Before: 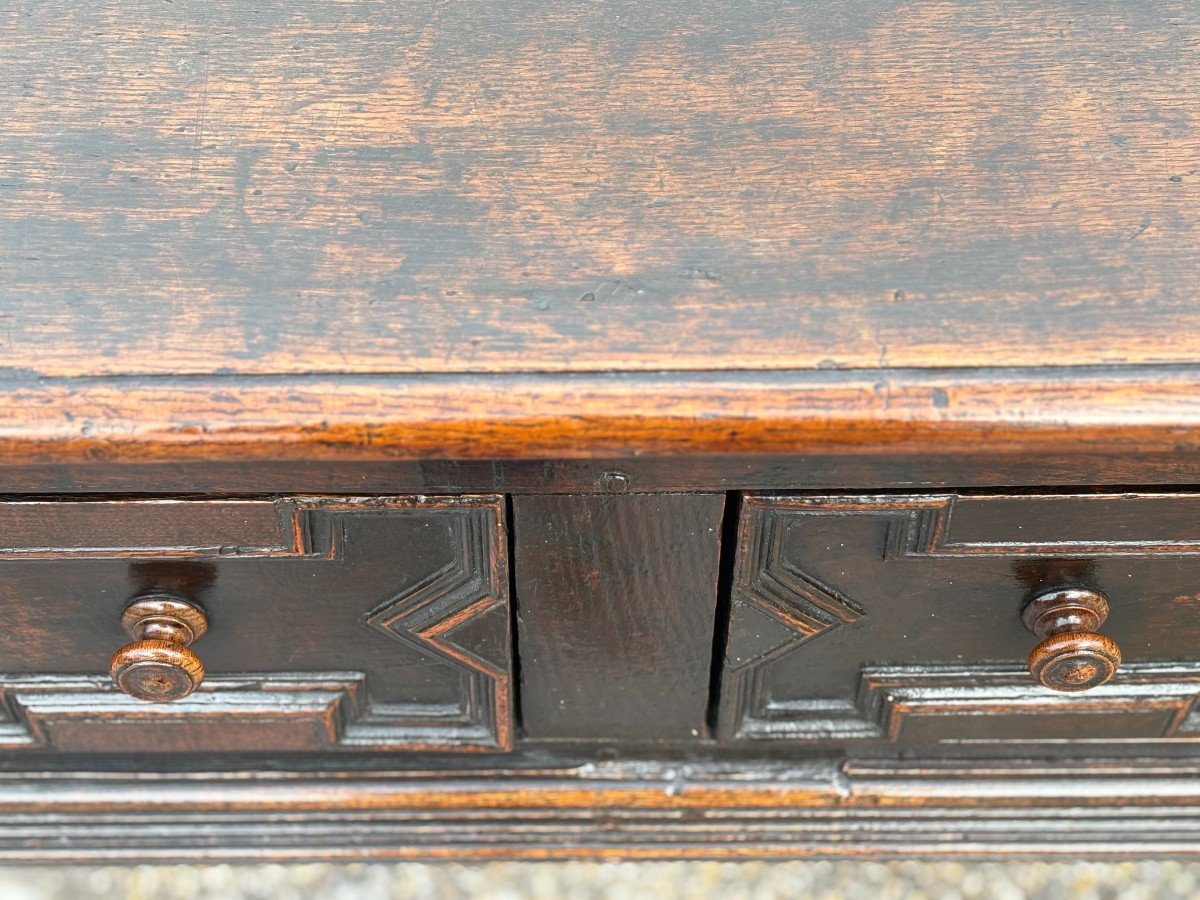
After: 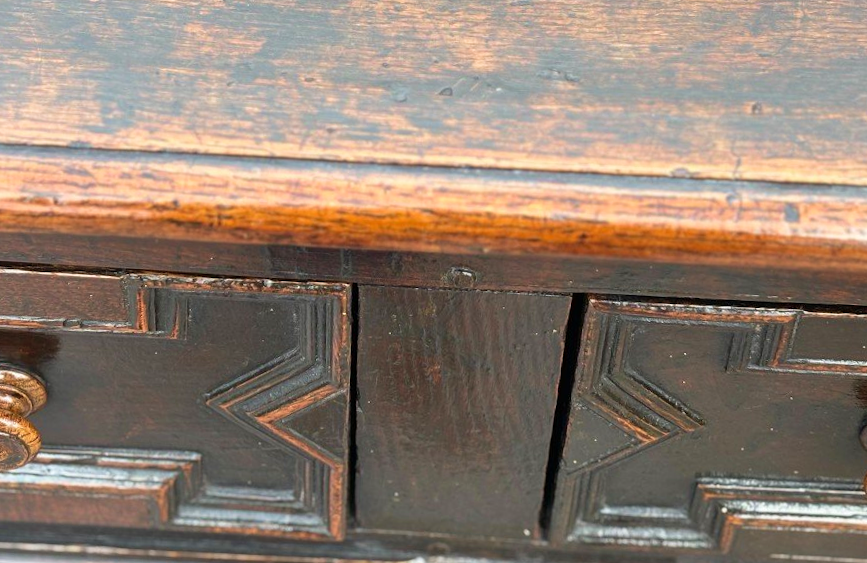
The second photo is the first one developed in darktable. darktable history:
exposure: compensate highlight preservation false
crop and rotate: angle -3.37°, left 9.79%, top 20.73%, right 12.42%, bottom 11.82%
velvia: on, module defaults
